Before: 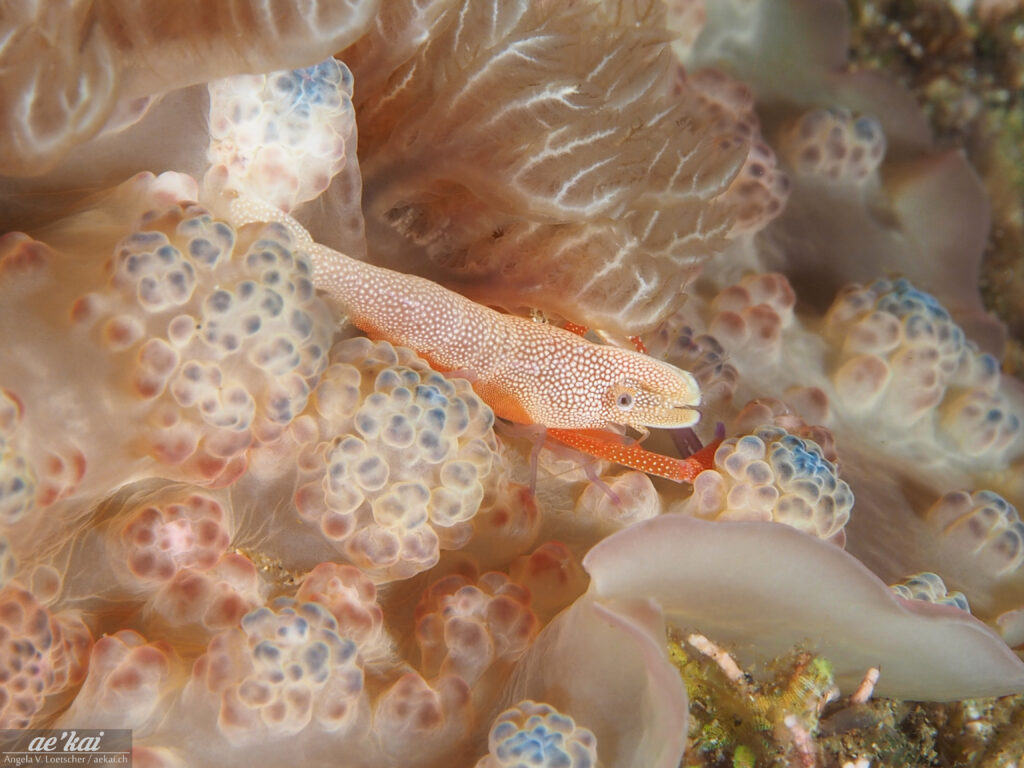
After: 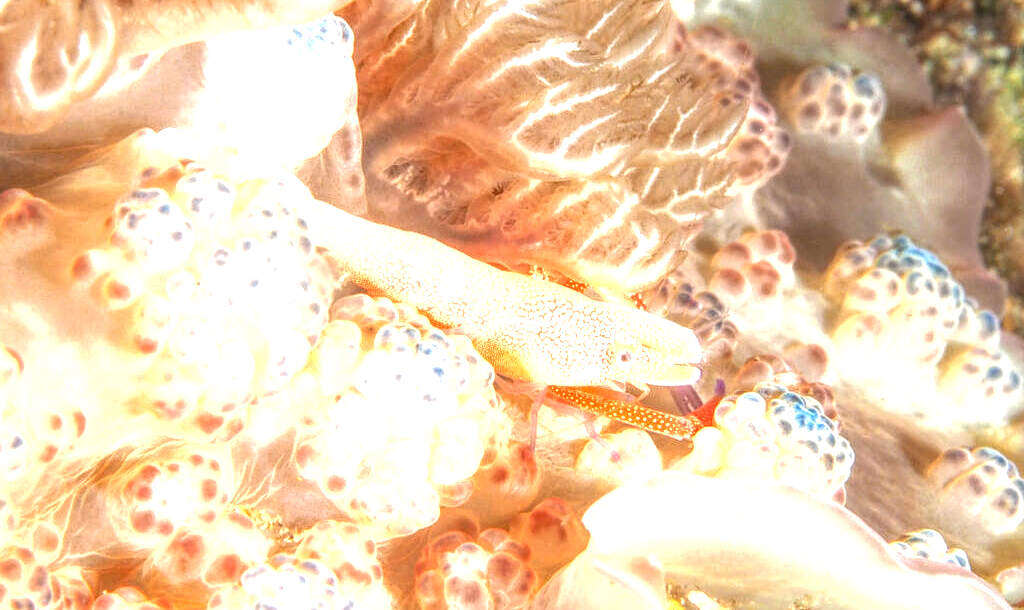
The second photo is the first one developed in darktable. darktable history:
exposure: black level correction 0.001, exposure 1.727 EV, compensate exposure bias true, compensate highlight preservation false
contrast brightness saturation: contrast 0.069, brightness -0.152, saturation 0.11
crop and rotate: top 5.662%, bottom 14.844%
local contrast: highlights 20%, shadows 27%, detail 201%, midtone range 0.2
